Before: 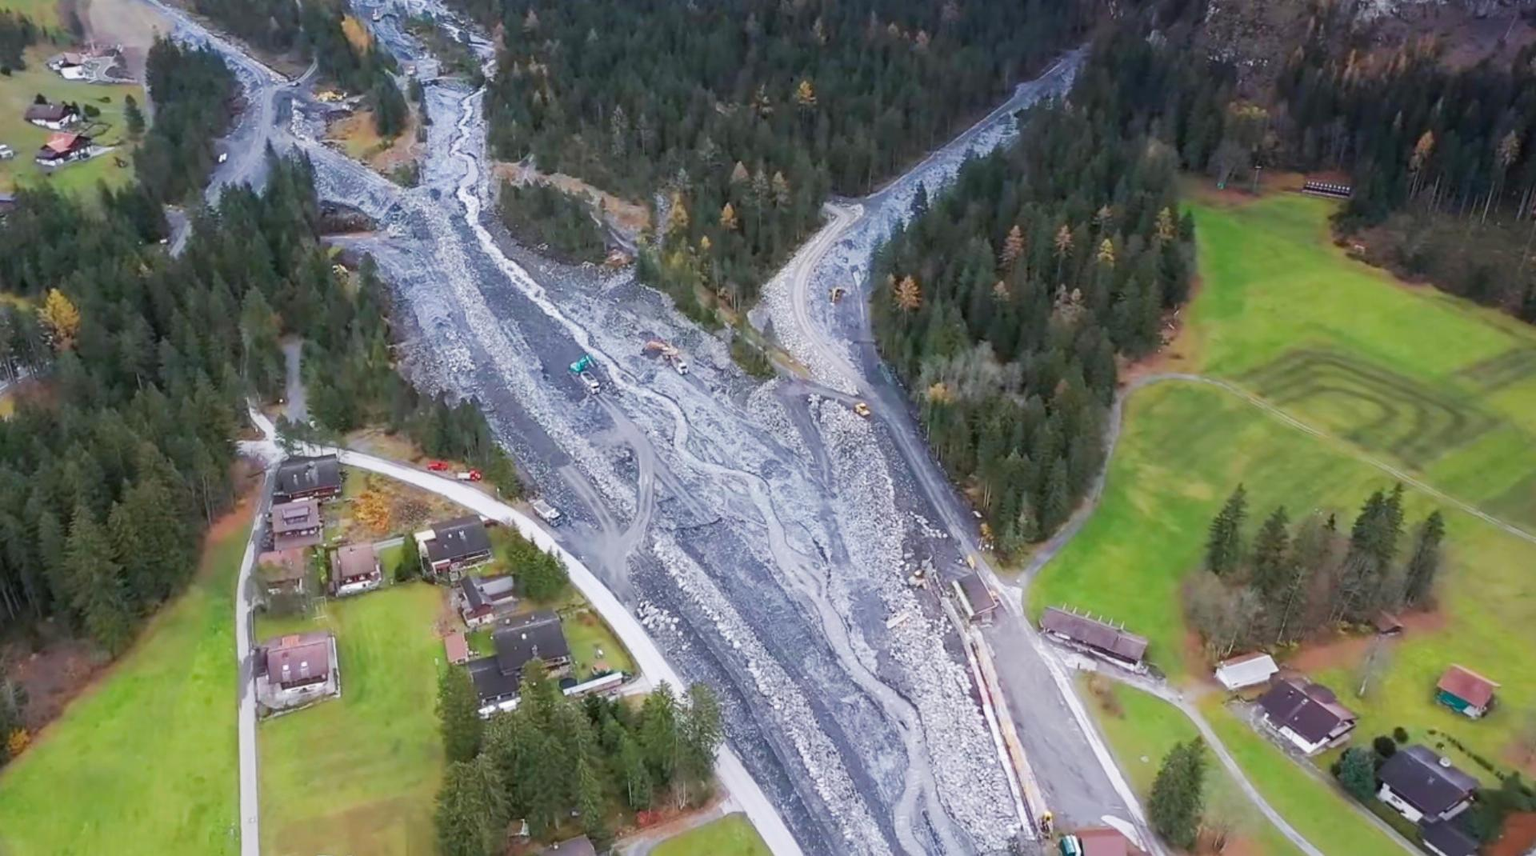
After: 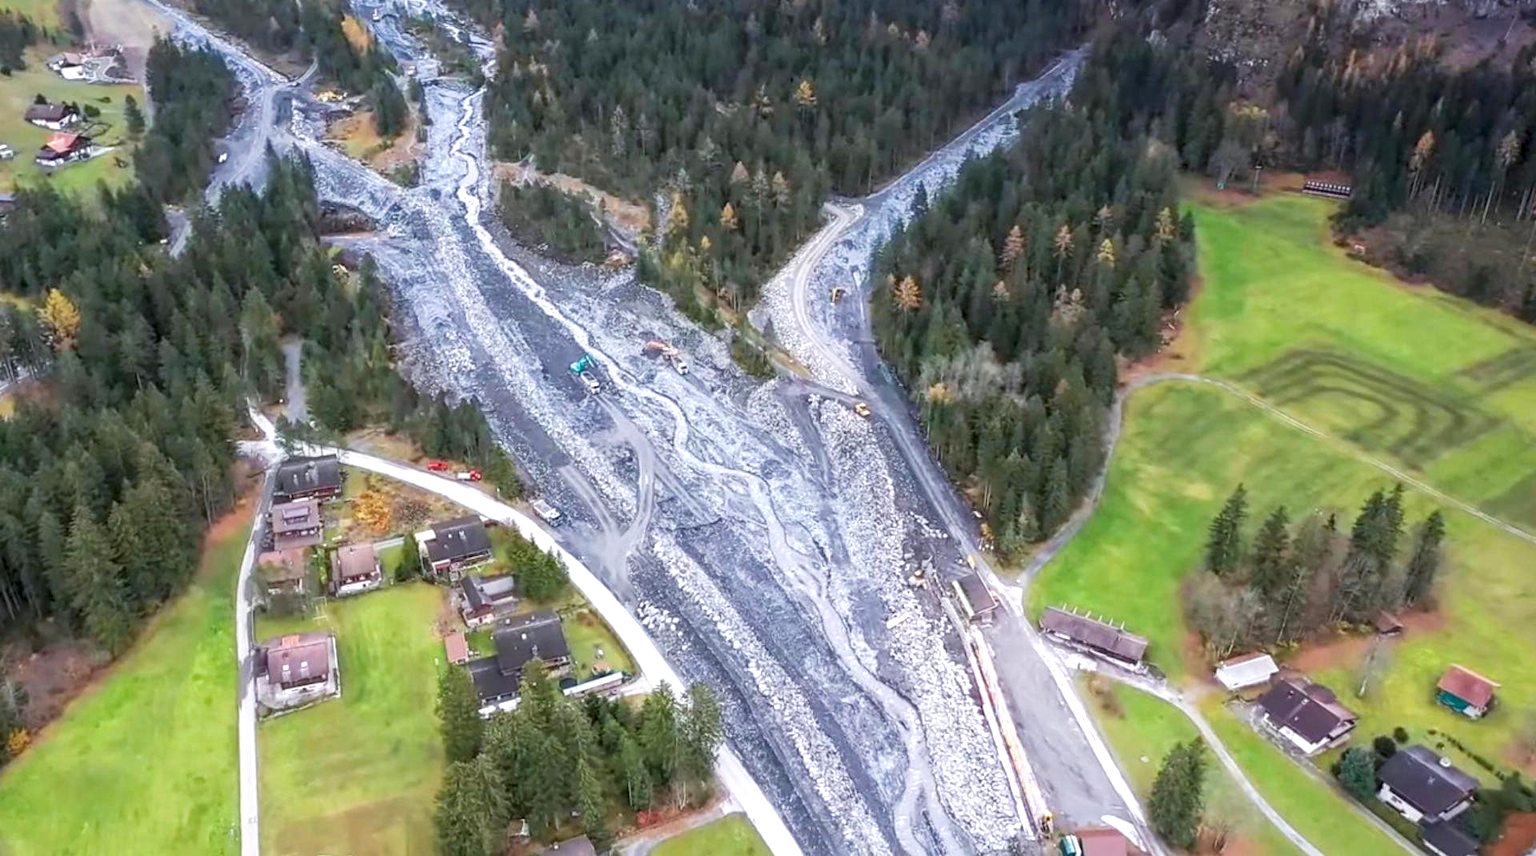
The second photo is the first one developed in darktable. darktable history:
local contrast: highlights 99%, shadows 86%, detail 160%, midtone range 0.2
exposure: exposure 0.376 EV, compensate highlight preservation false
